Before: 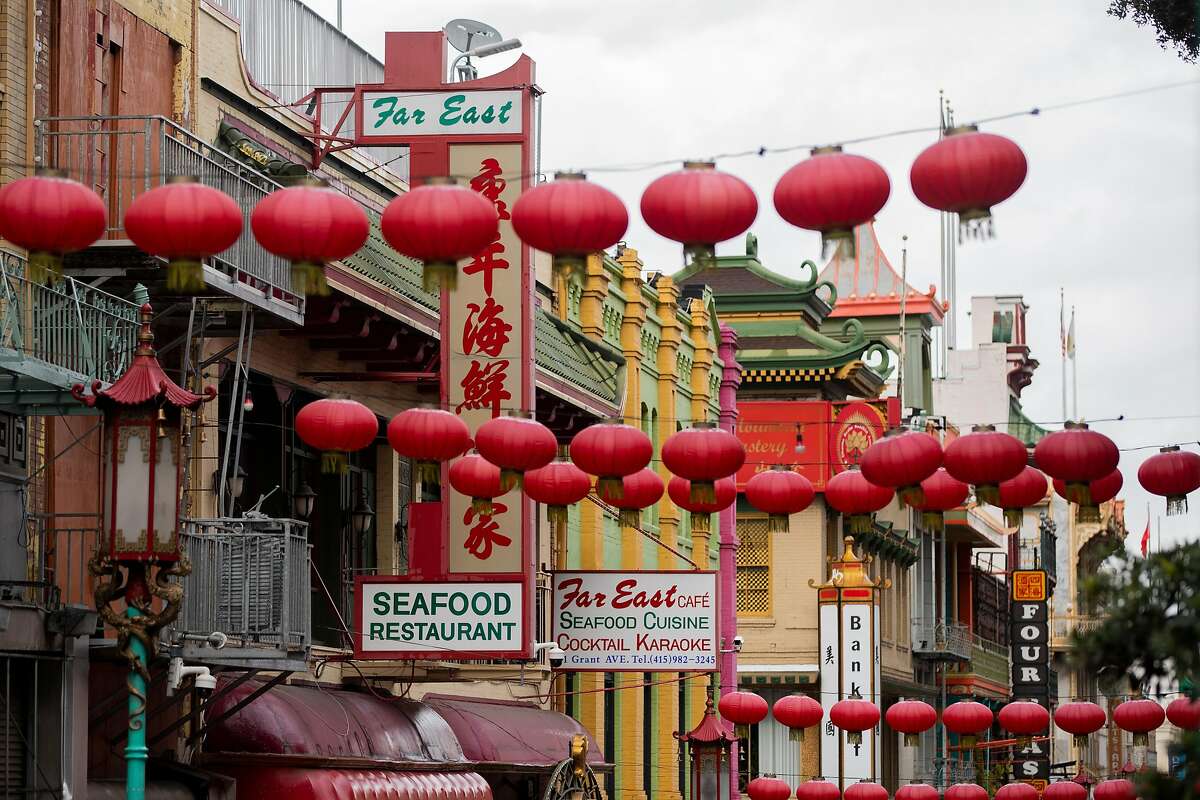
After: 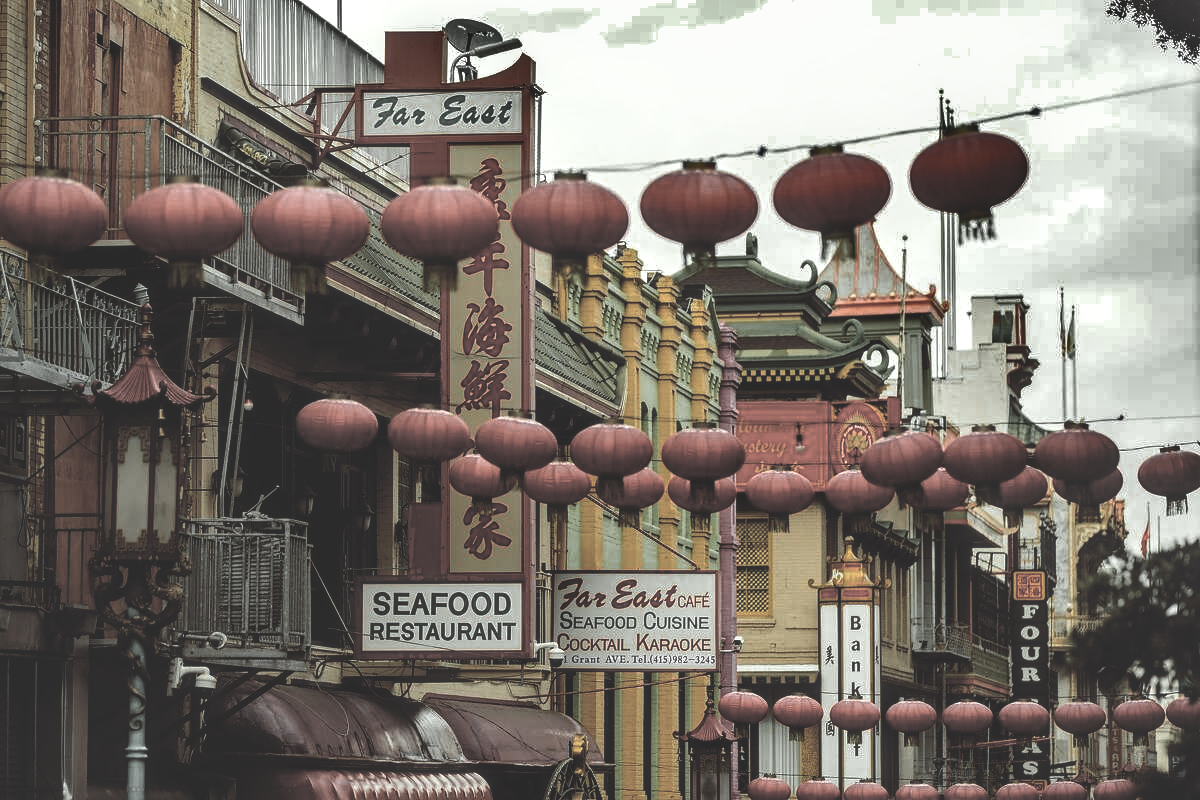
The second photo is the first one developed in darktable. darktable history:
basic adjustments: black level correction 0.012, exposure 0.29 EV, middle gray 17.31%, brightness -0.01, saturation 0.33, vibrance -0.21
local contrast: highlights 61%, detail 143%, midtone range 0.428
color zones: curves: ch0 [(0, 0.613) (0.01, 0.613) (0.245, 0.448) (0.498, 0.529) (0.642, 0.665) (0.879, 0.777) (0.99, 0.613)]; ch1 [(0, 0.035) (0.121, 0.189) (0.259, 0.197) (0.415, 0.061) (0.589, 0.022) (0.732, 0.022) (0.857, 0.026) (0.991, 0.053)]
rgb curve: curves: ch0 [(0, 0.186) (0.314, 0.284) (0.775, 0.708) (1, 1)], compensate middle gray true, preserve colors none
shadows and highlights: shadows 20.91, highlights -82.73, soften with gaussian
white balance: red 1.011, blue 0.982
color balance: lift [1, 1.015, 0.987, 0.985], gamma [1, 0.959, 1.042, 0.958], gain [0.927, 0.938, 1.072, 0.928], contrast 1.5%
